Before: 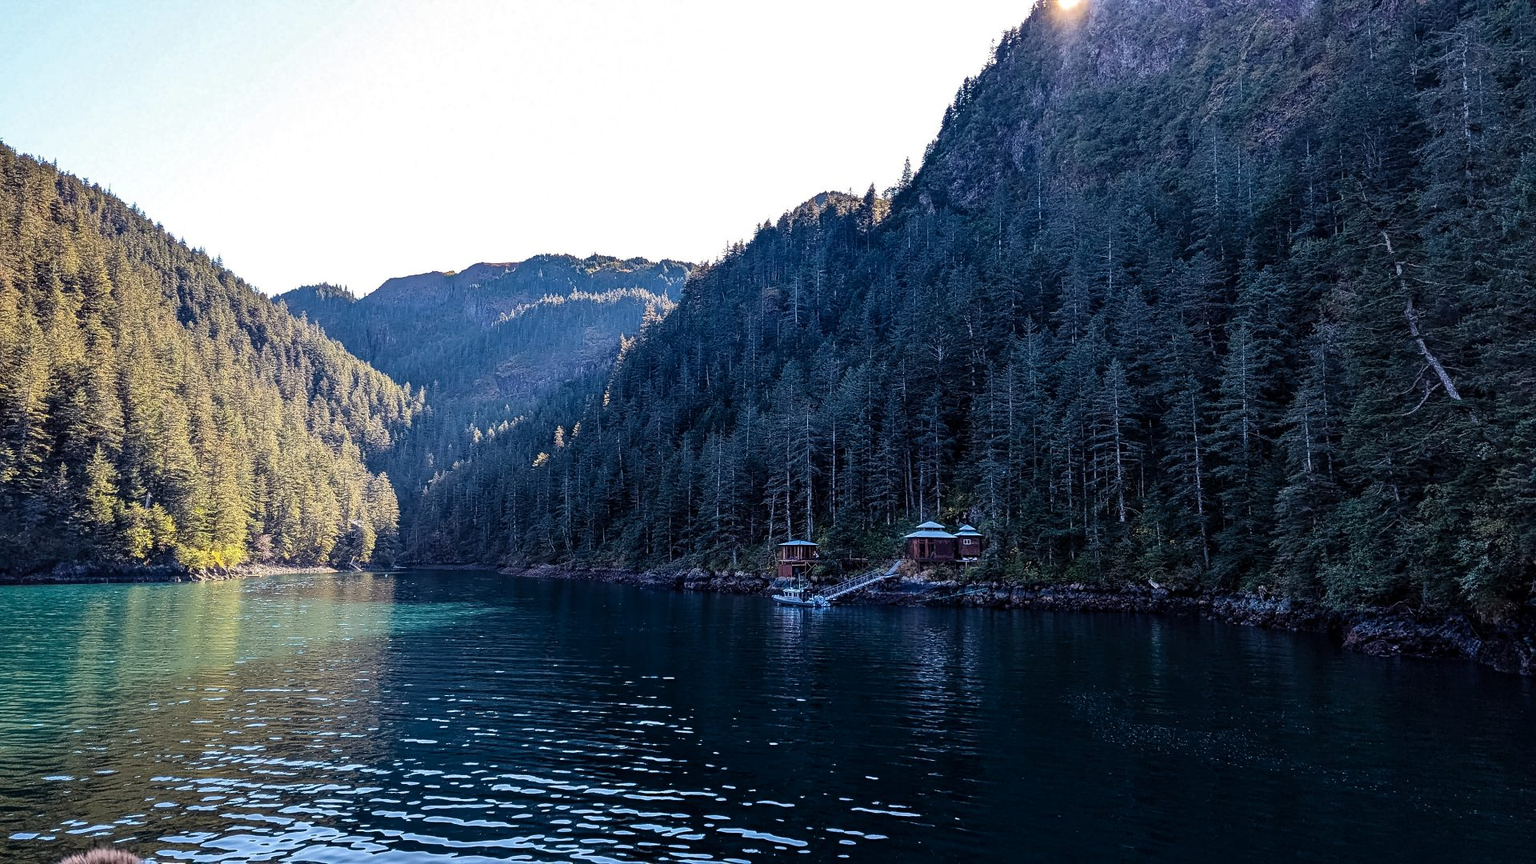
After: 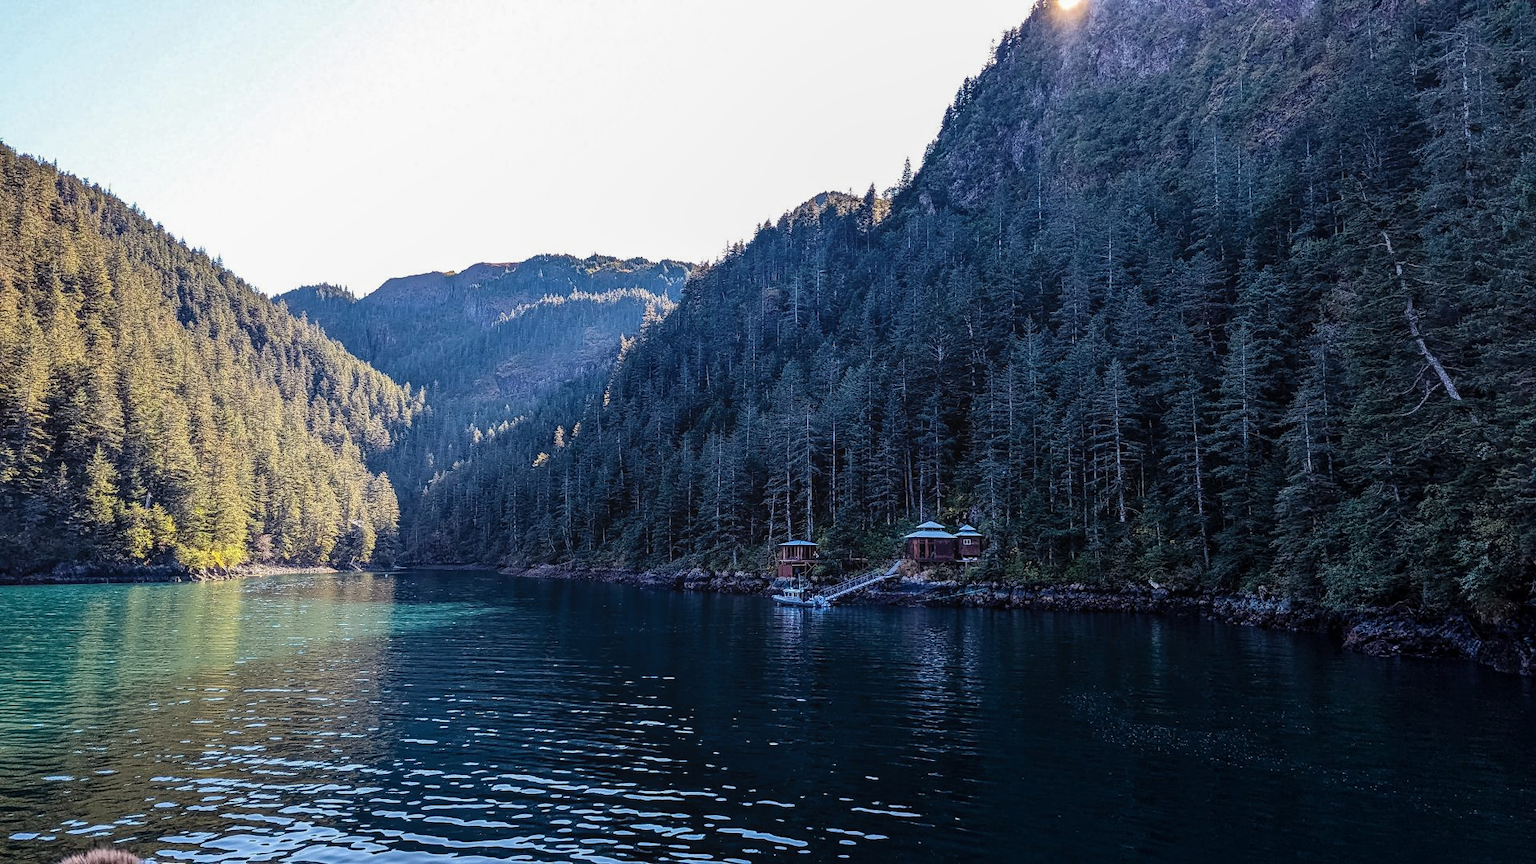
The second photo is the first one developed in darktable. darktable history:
local contrast: detail 109%
tone equalizer: edges refinement/feathering 500, mask exposure compensation -1.57 EV, preserve details no
